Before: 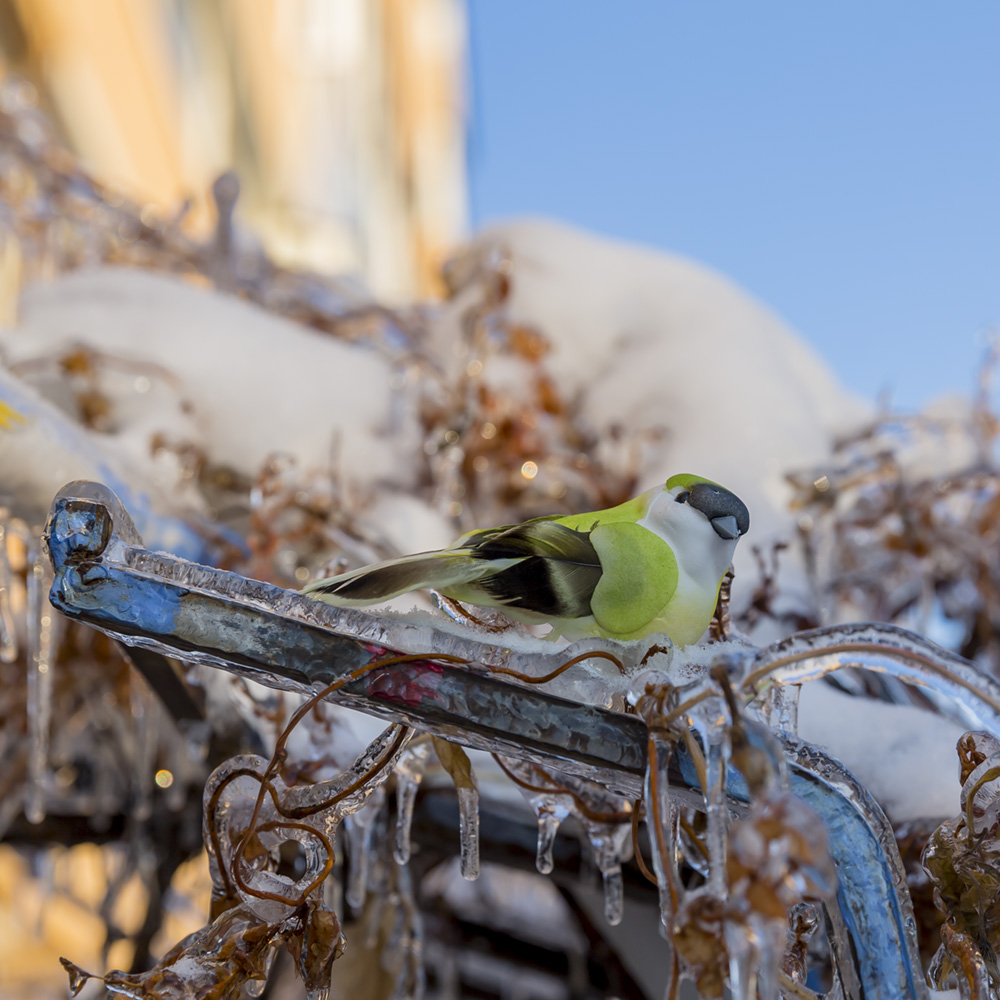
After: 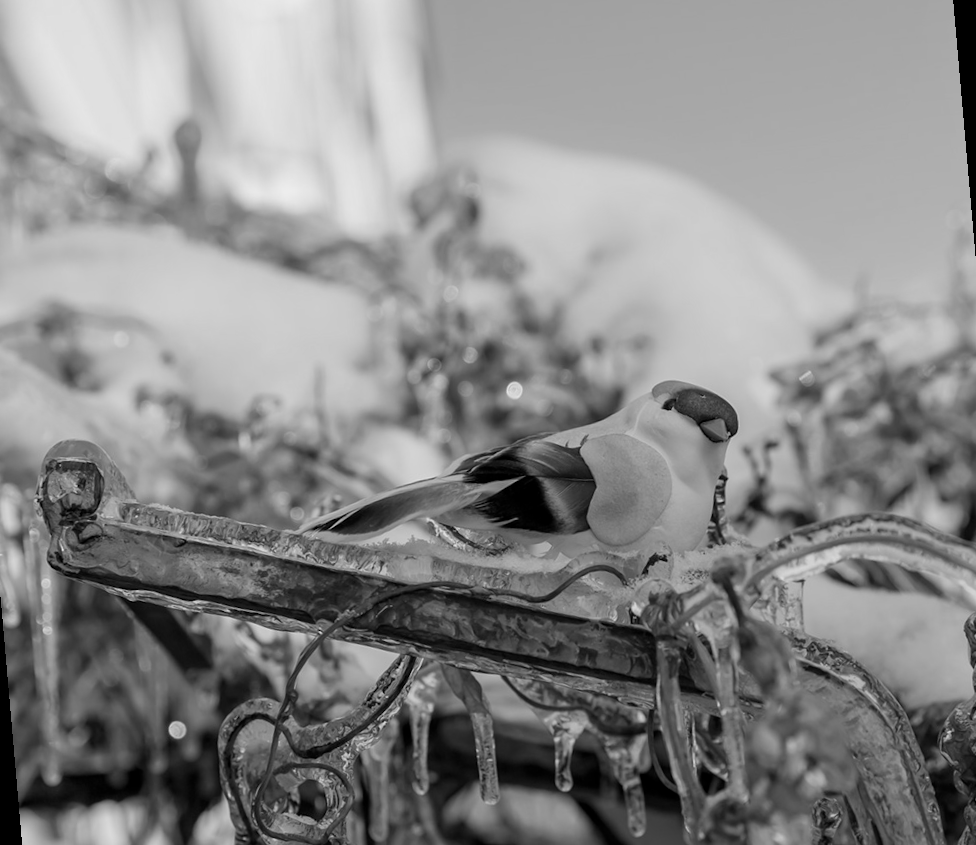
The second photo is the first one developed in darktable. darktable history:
rotate and perspective: rotation -5°, crop left 0.05, crop right 0.952, crop top 0.11, crop bottom 0.89
exposure: compensate highlight preservation false
monochrome: a -6.99, b 35.61, size 1.4
